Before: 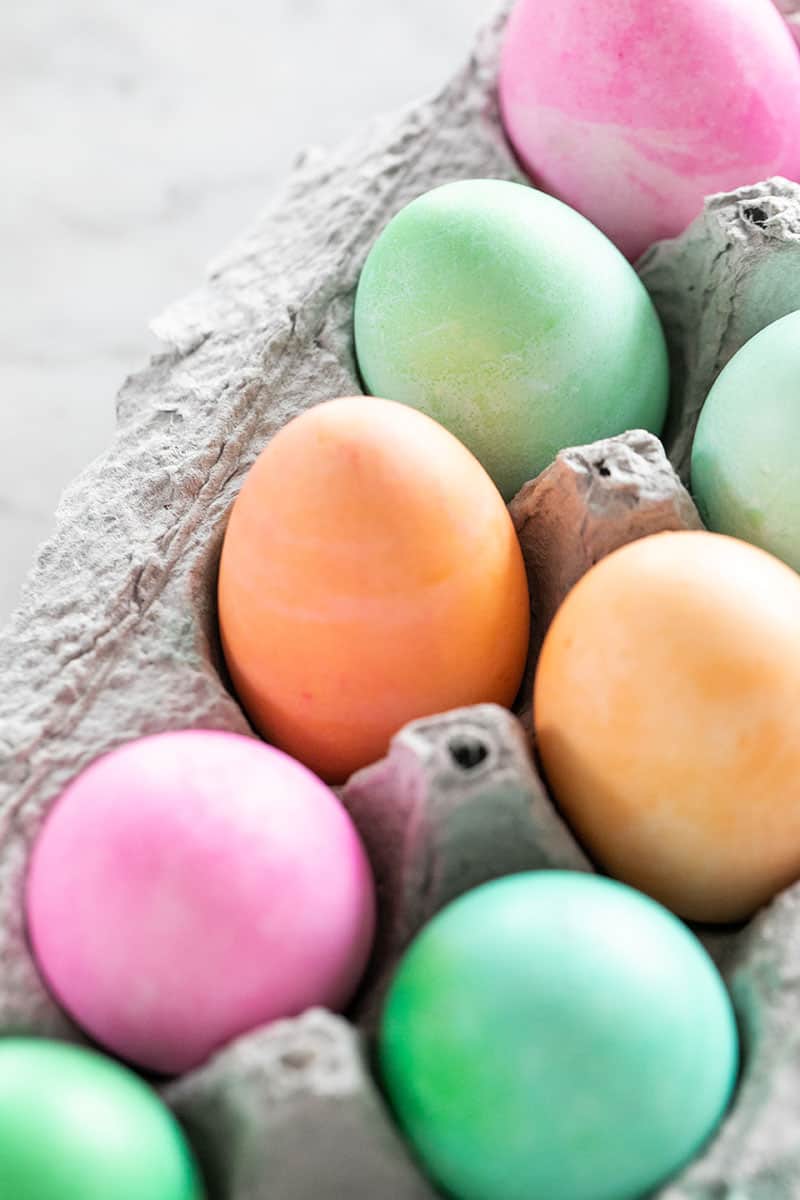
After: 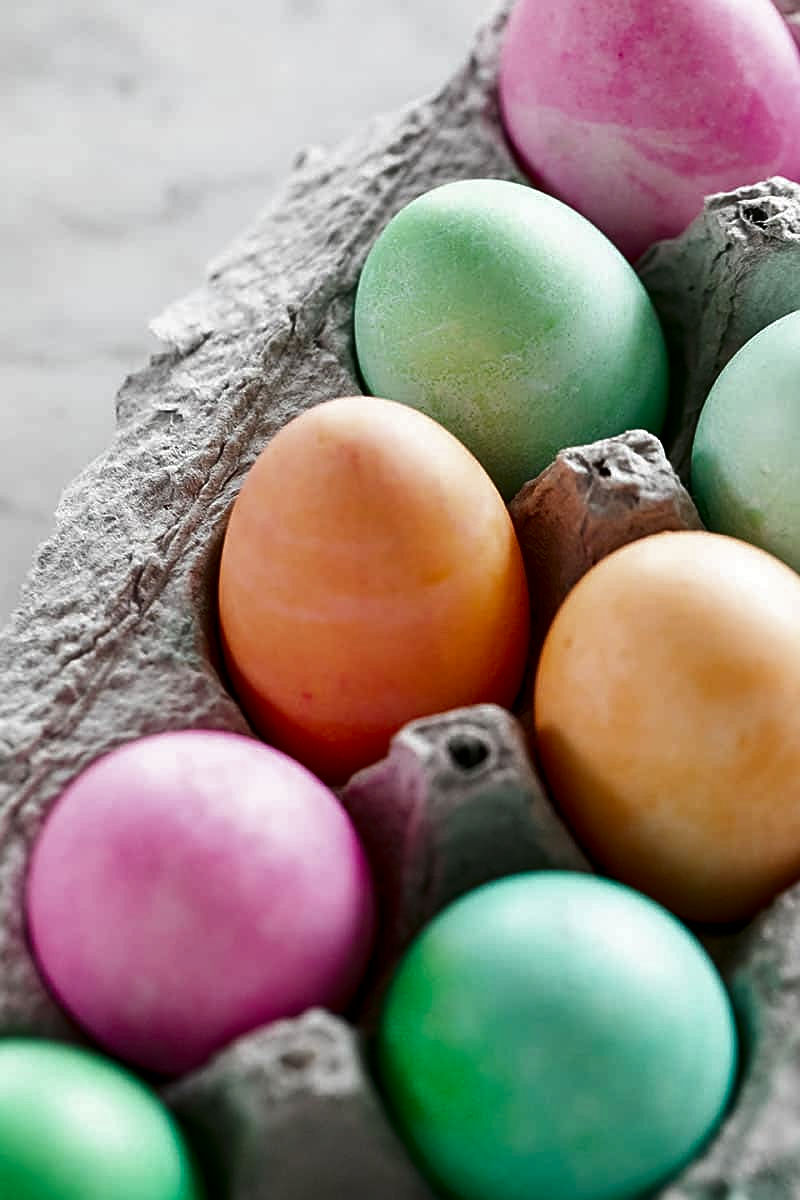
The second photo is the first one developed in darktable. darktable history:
sharpen: on, module defaults
contrast brightness saturation: brightness -0.501
